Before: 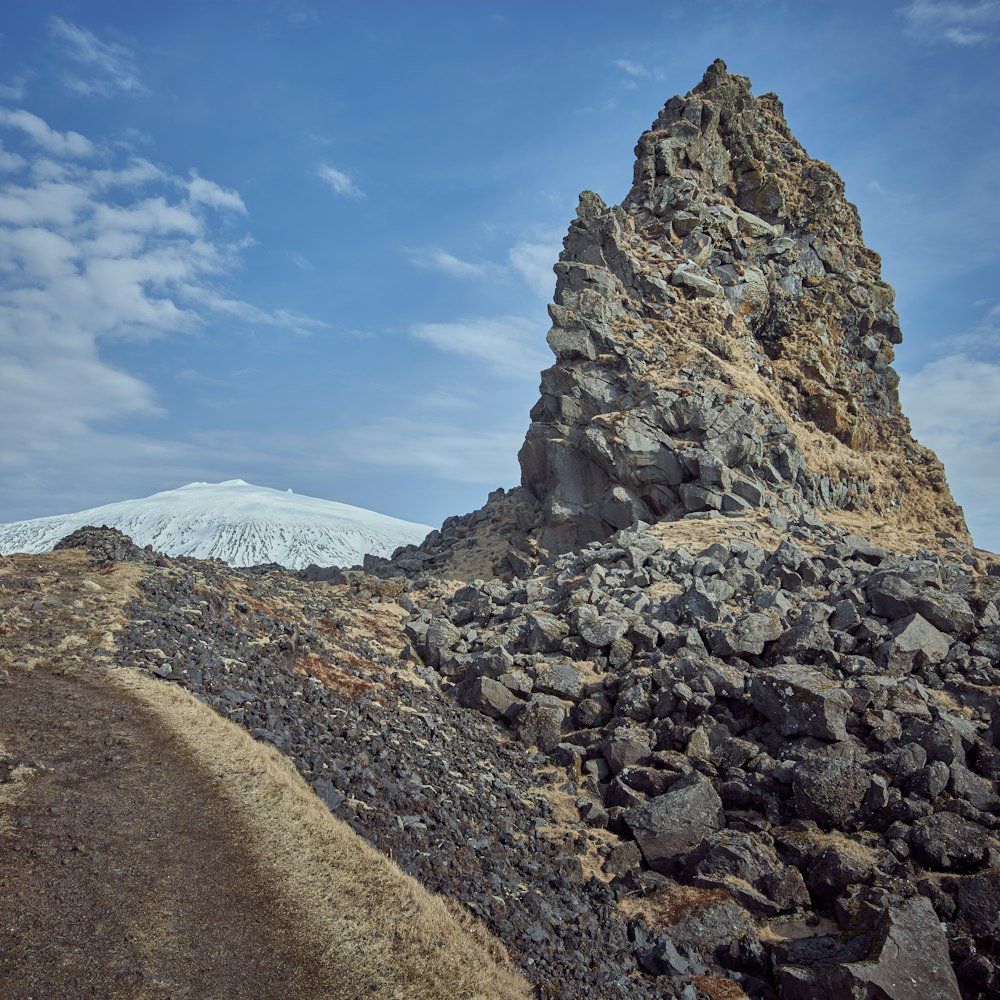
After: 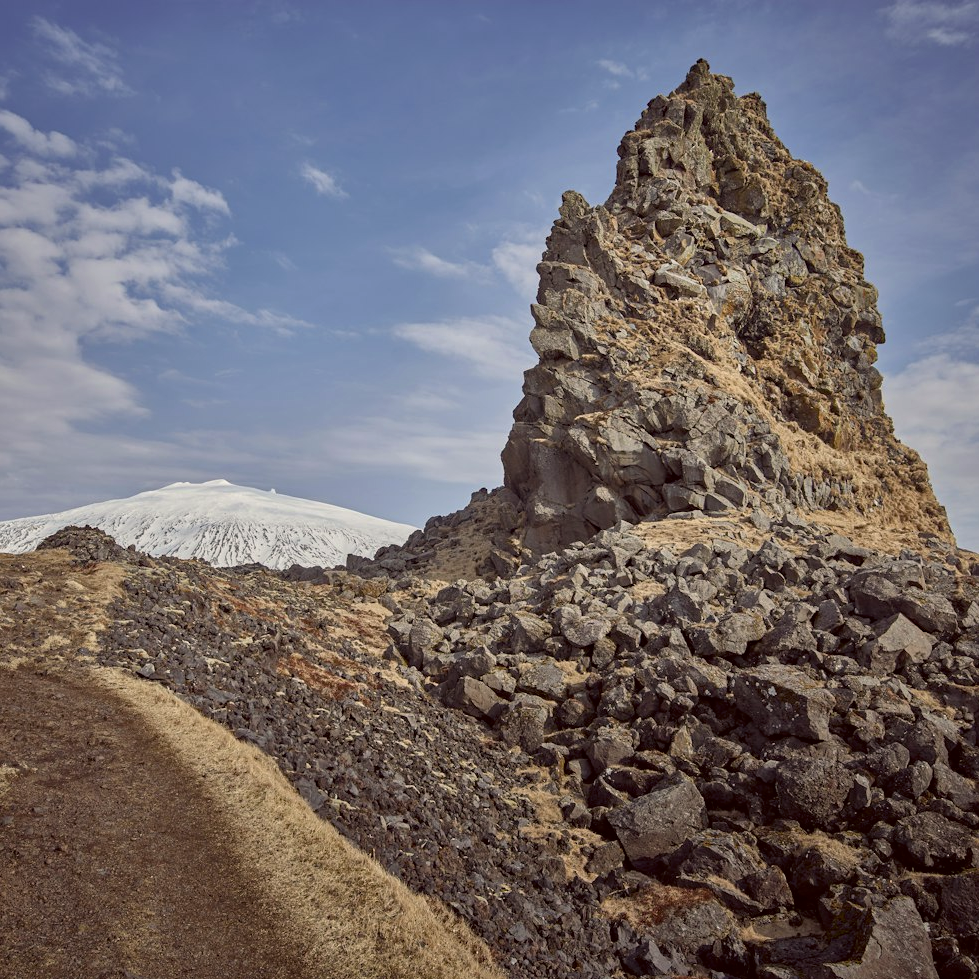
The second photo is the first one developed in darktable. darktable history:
color correction: highlights a* 6.27, highlights b* 8.19, shadows a* 5.94, shadows b* 7.23, saturation 0.9
crop: left 1.743%, right 0.268%, bottom 2.011%
haze removal: compatibility mode true, adaptive false
